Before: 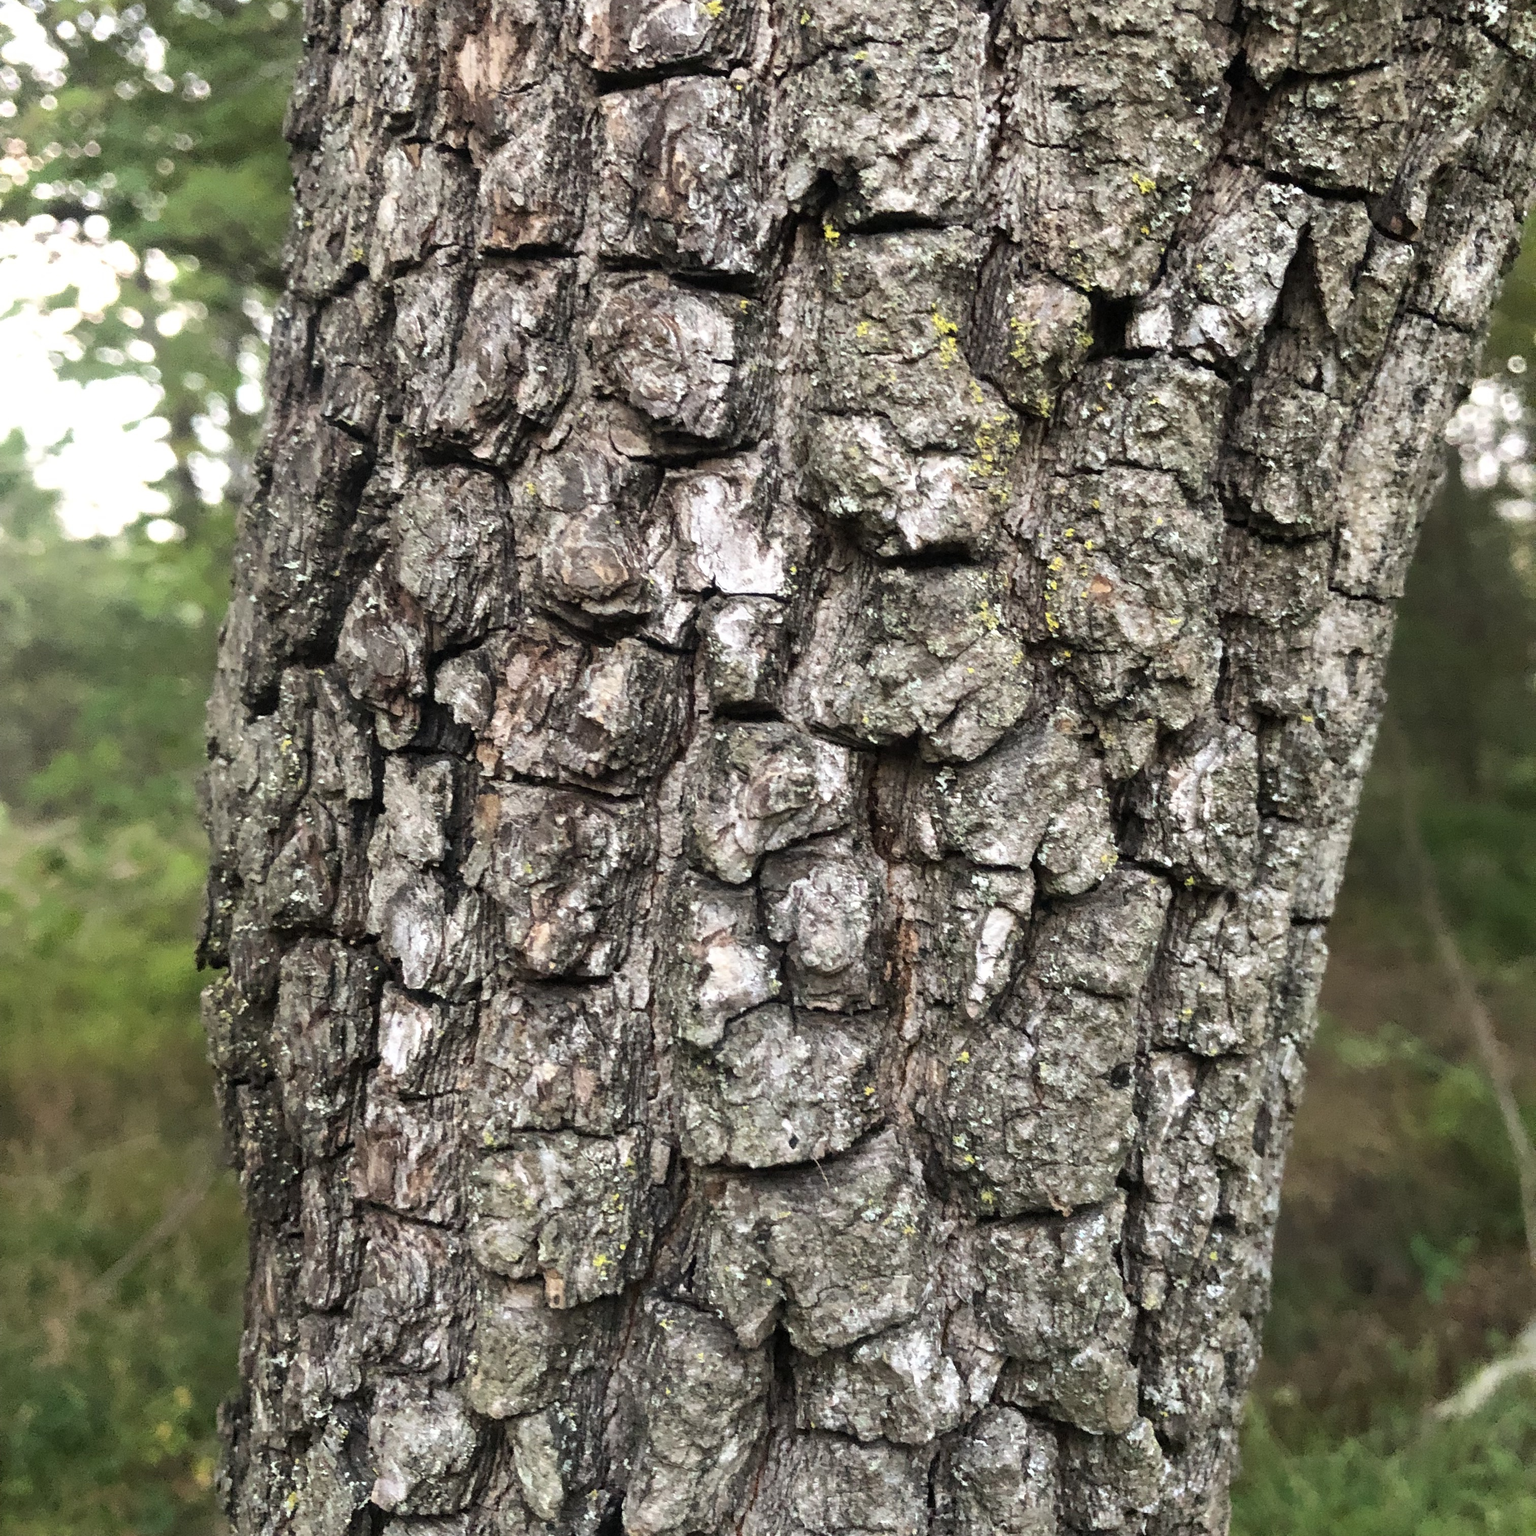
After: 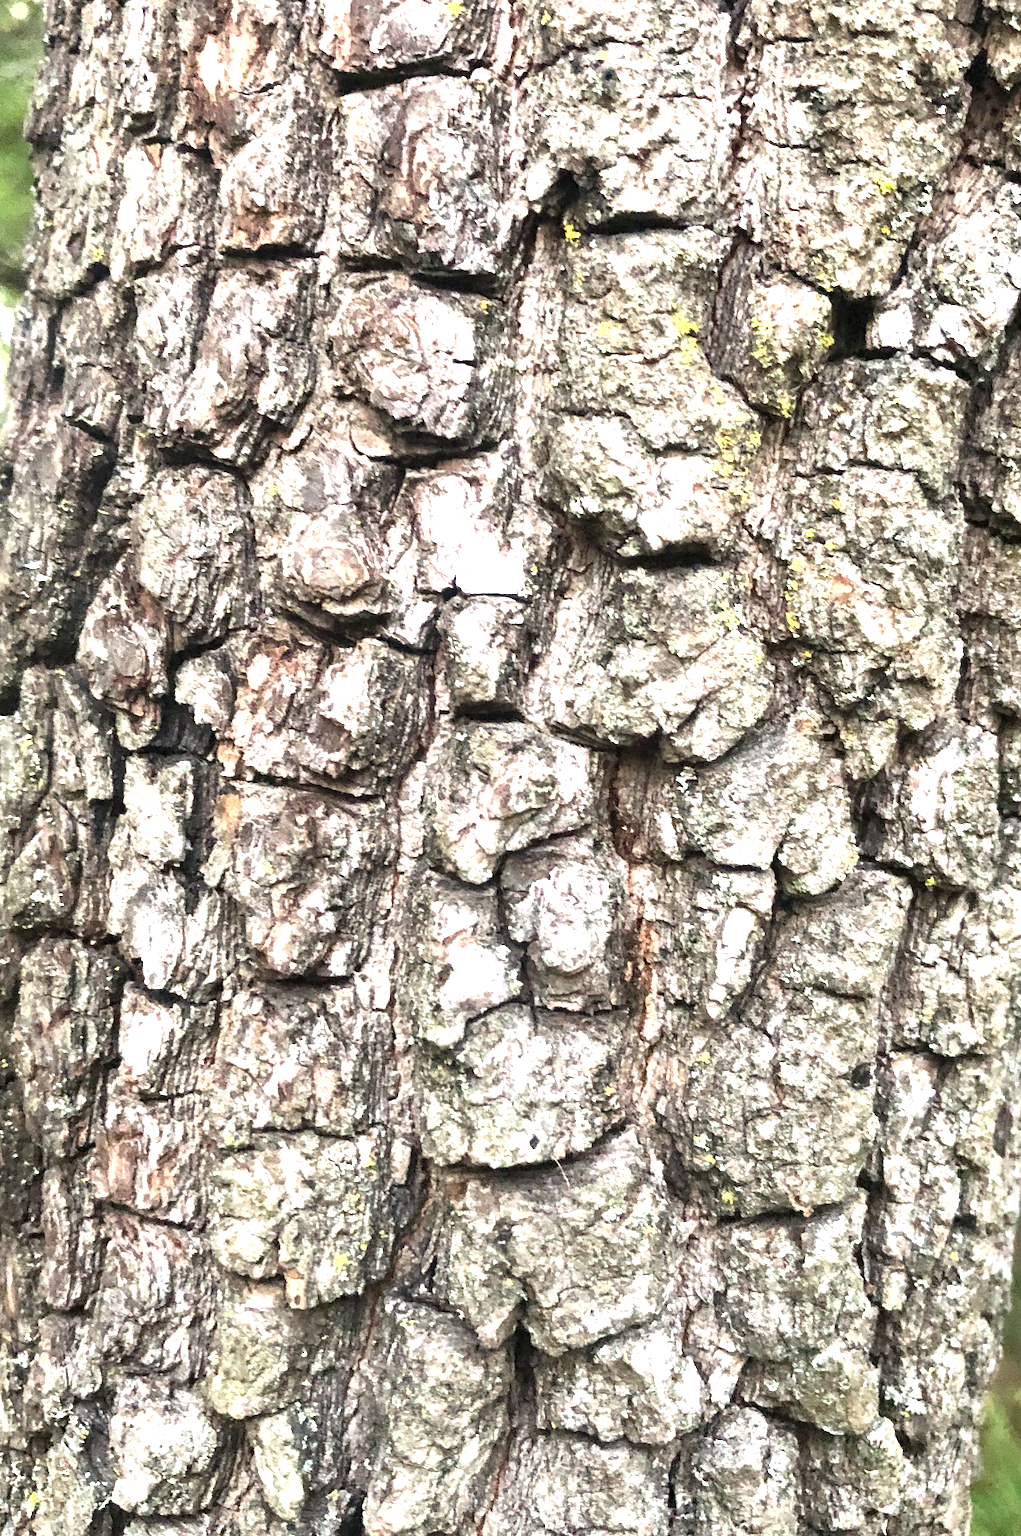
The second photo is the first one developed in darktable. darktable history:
crop: left 16.899%, right 16.556%
exposure: black level correction 0, exposure 1.379 EV, compensate exposure bias true, compensate highlight preservation false
